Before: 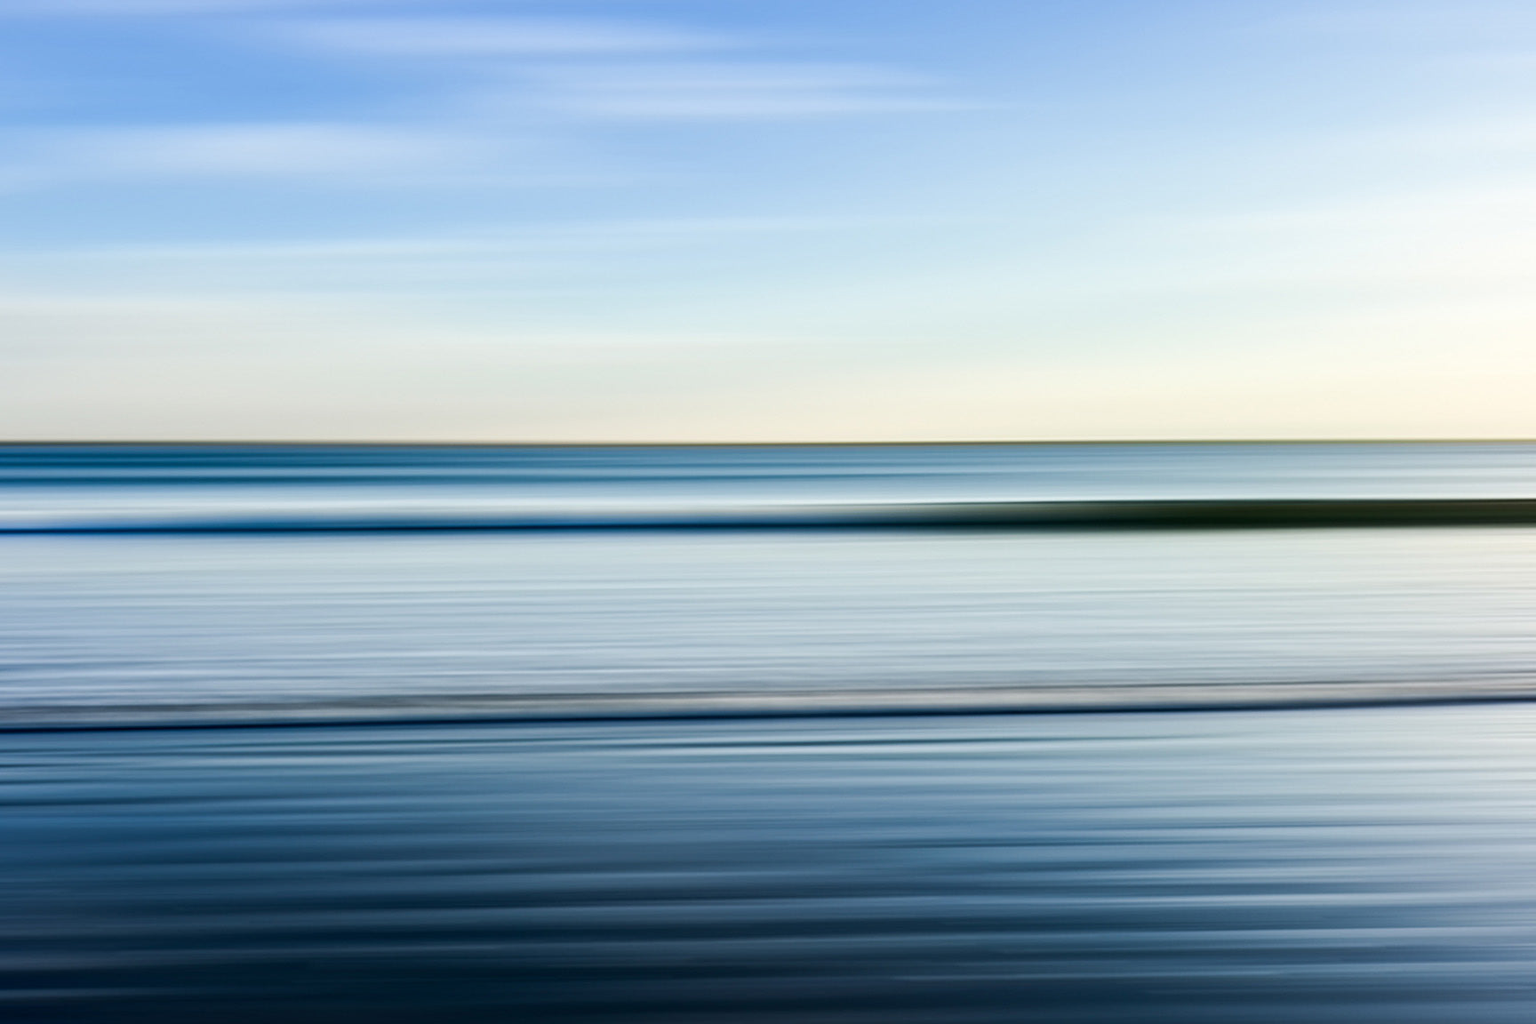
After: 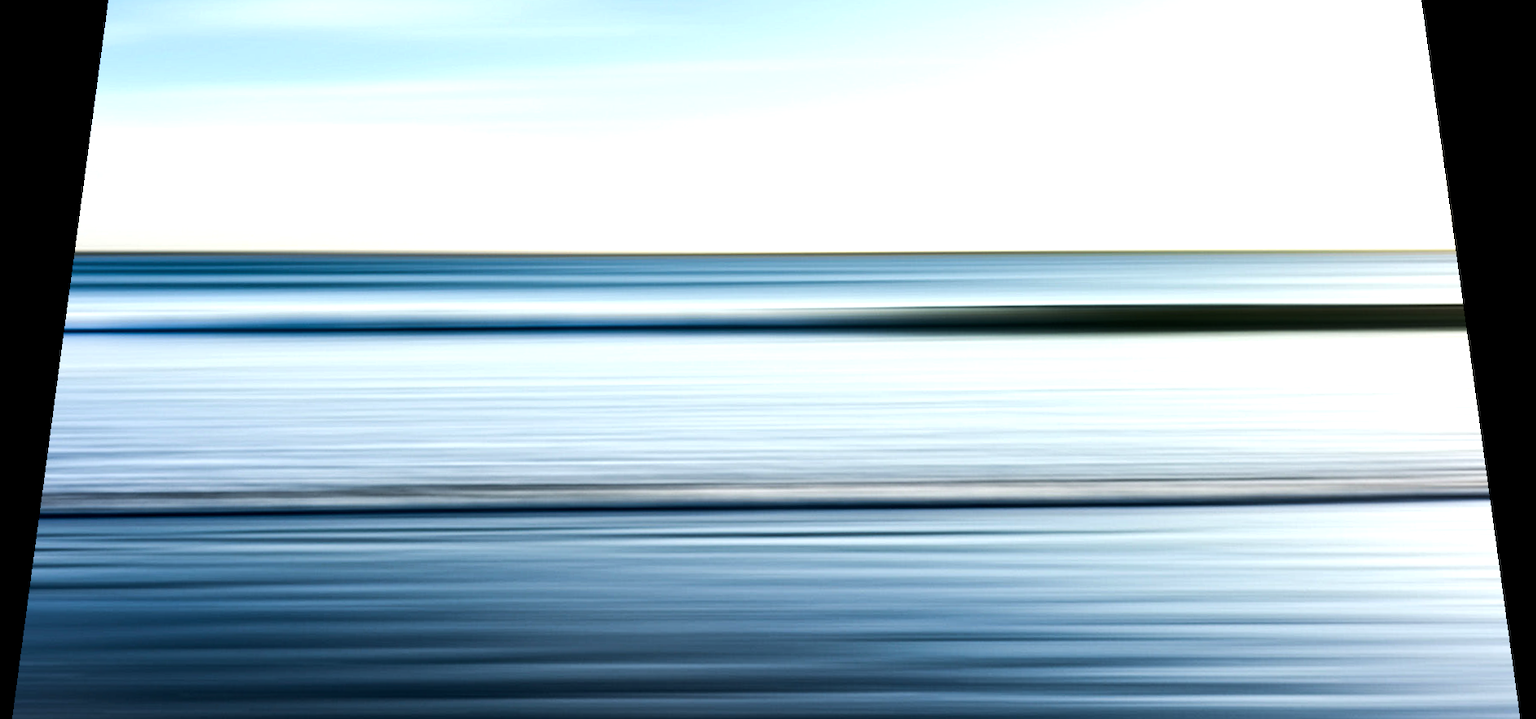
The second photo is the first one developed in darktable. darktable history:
crop and rotate: top 12.5%, bottom 12.5%
rotate and perspective: rotation 0.128°, lens shift (vertical) -0.181, lens shift (horizontal) -0.044, shear 0.001, automatic cropping off
tone equalizer: -8 EV -0.75 EV, -7 EV -0.7 EV, -6 EV -0.6 EV, -5 EV -0.4 EV, -3 EV 0.4 EV, -2 EV 0.6 EV, -1 EV 0.7 EV, +0 EV 0.75 EV, edges refinement/feathering 500, mask exposure compensation -1.57 EV, preserve details no
local contrast: mode bilateral grid, contrast 100, coarseness 100, detail 108%, midtone range 0.2
